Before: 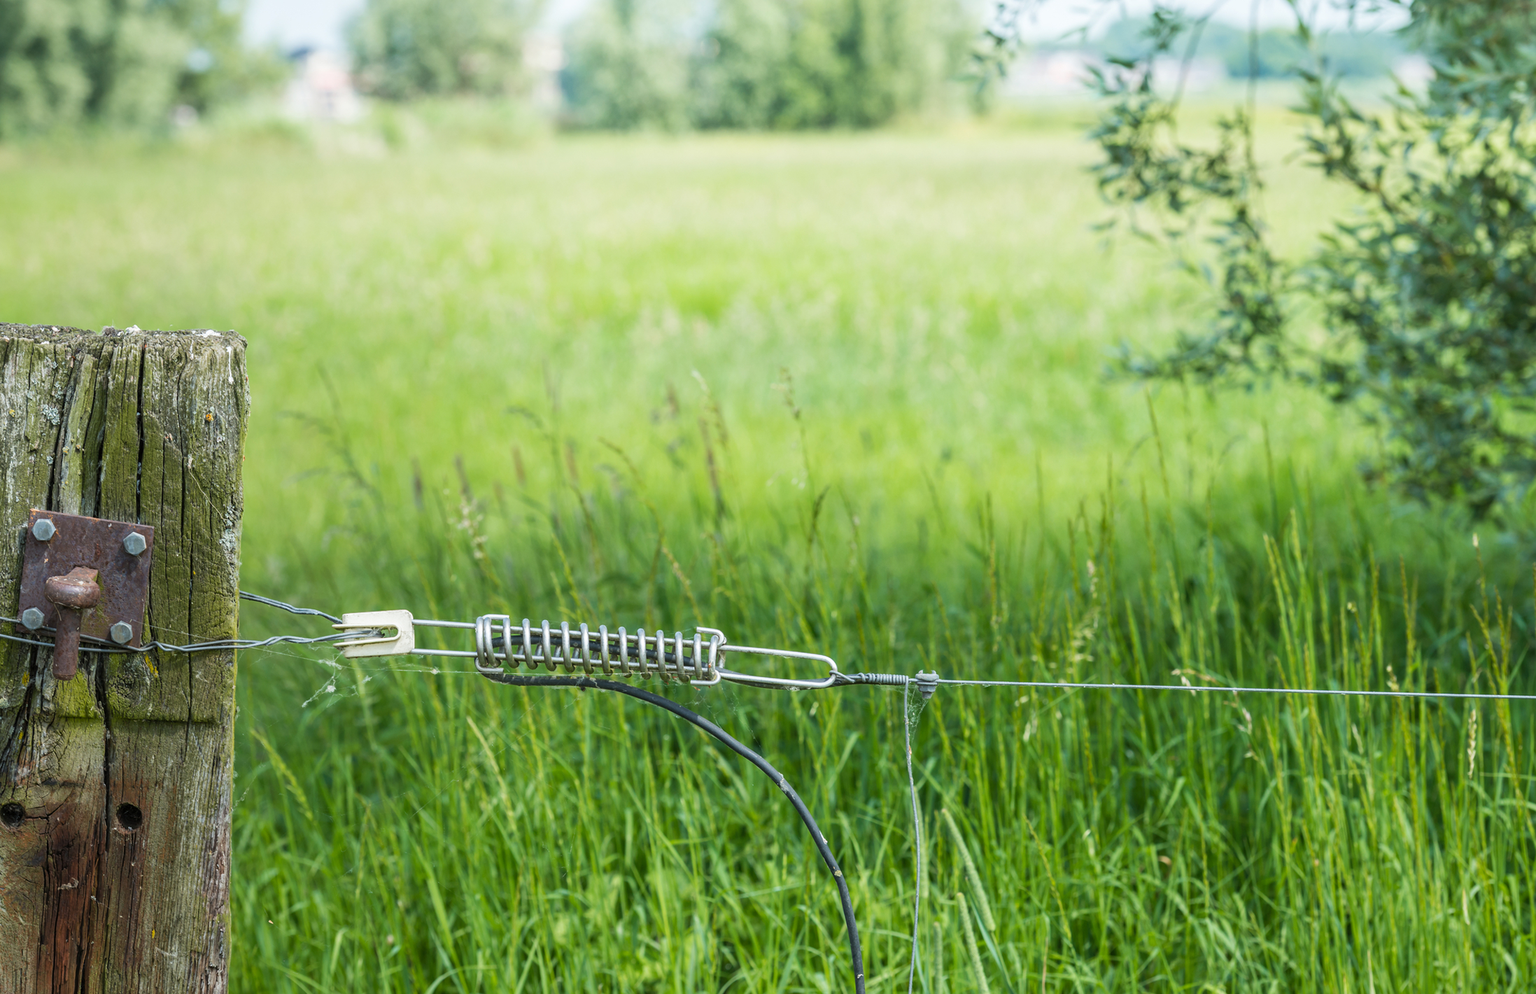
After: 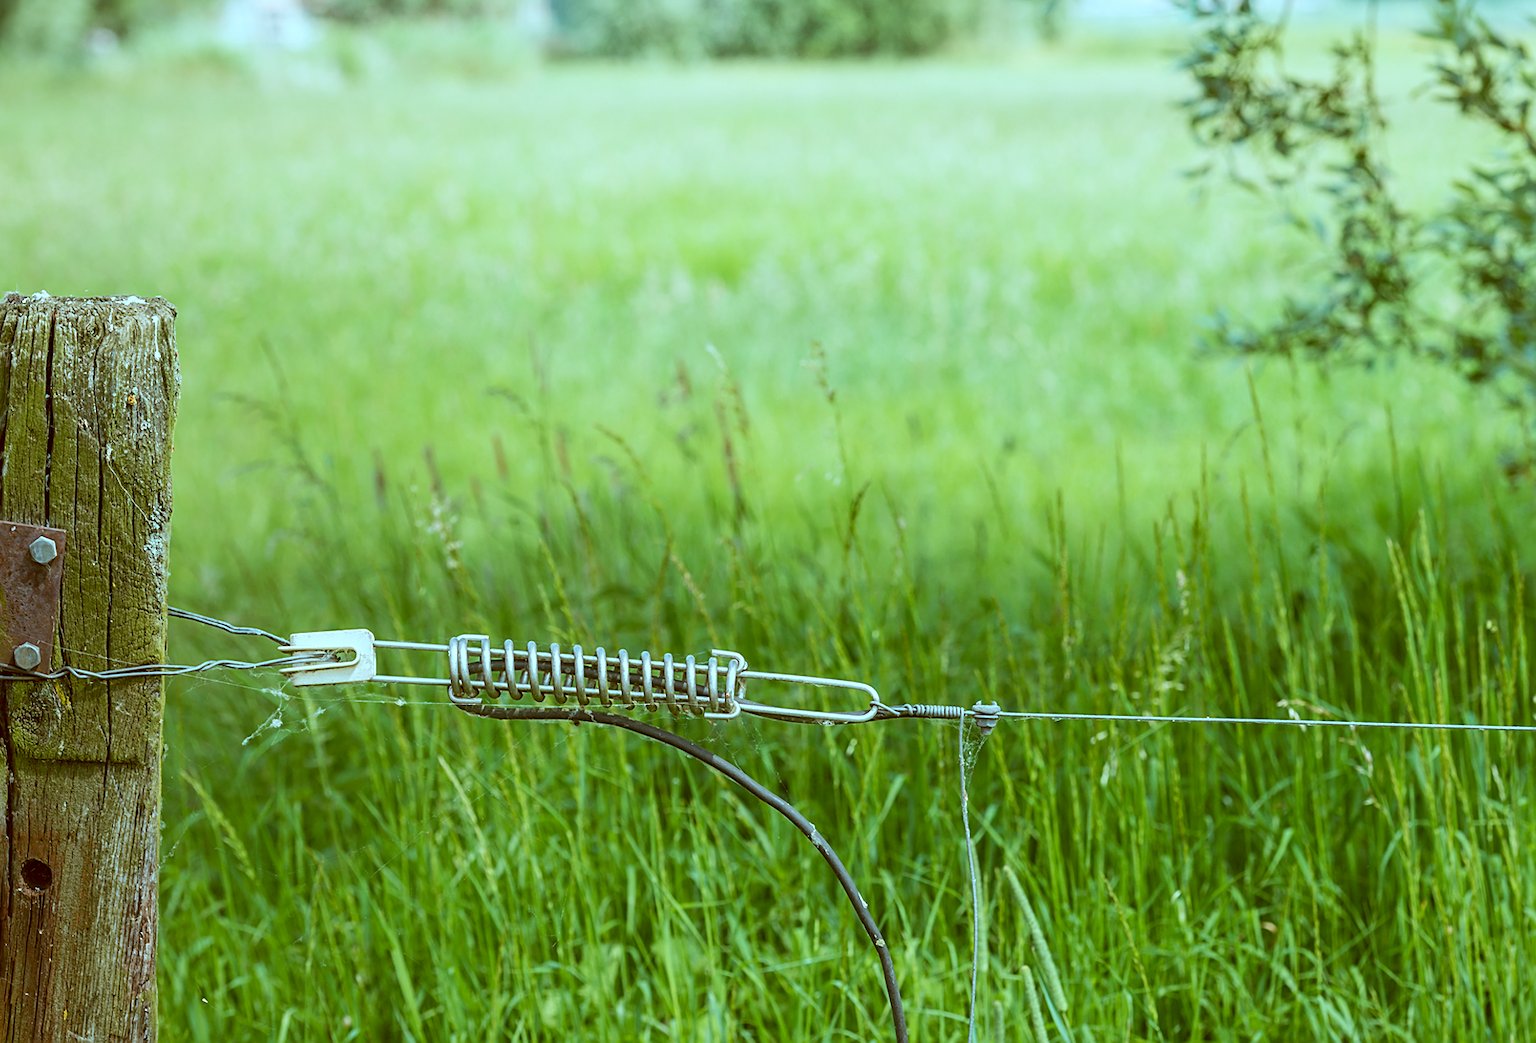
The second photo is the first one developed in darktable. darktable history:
color correction: highlights a* -14.62, highlights b* -16.22, shadows a* 10.12, shadows b* 29.4
sharpen: on, module defaults
crop: left 6.446%, top 8.188%, right 9.538%, bottom 3.548%
